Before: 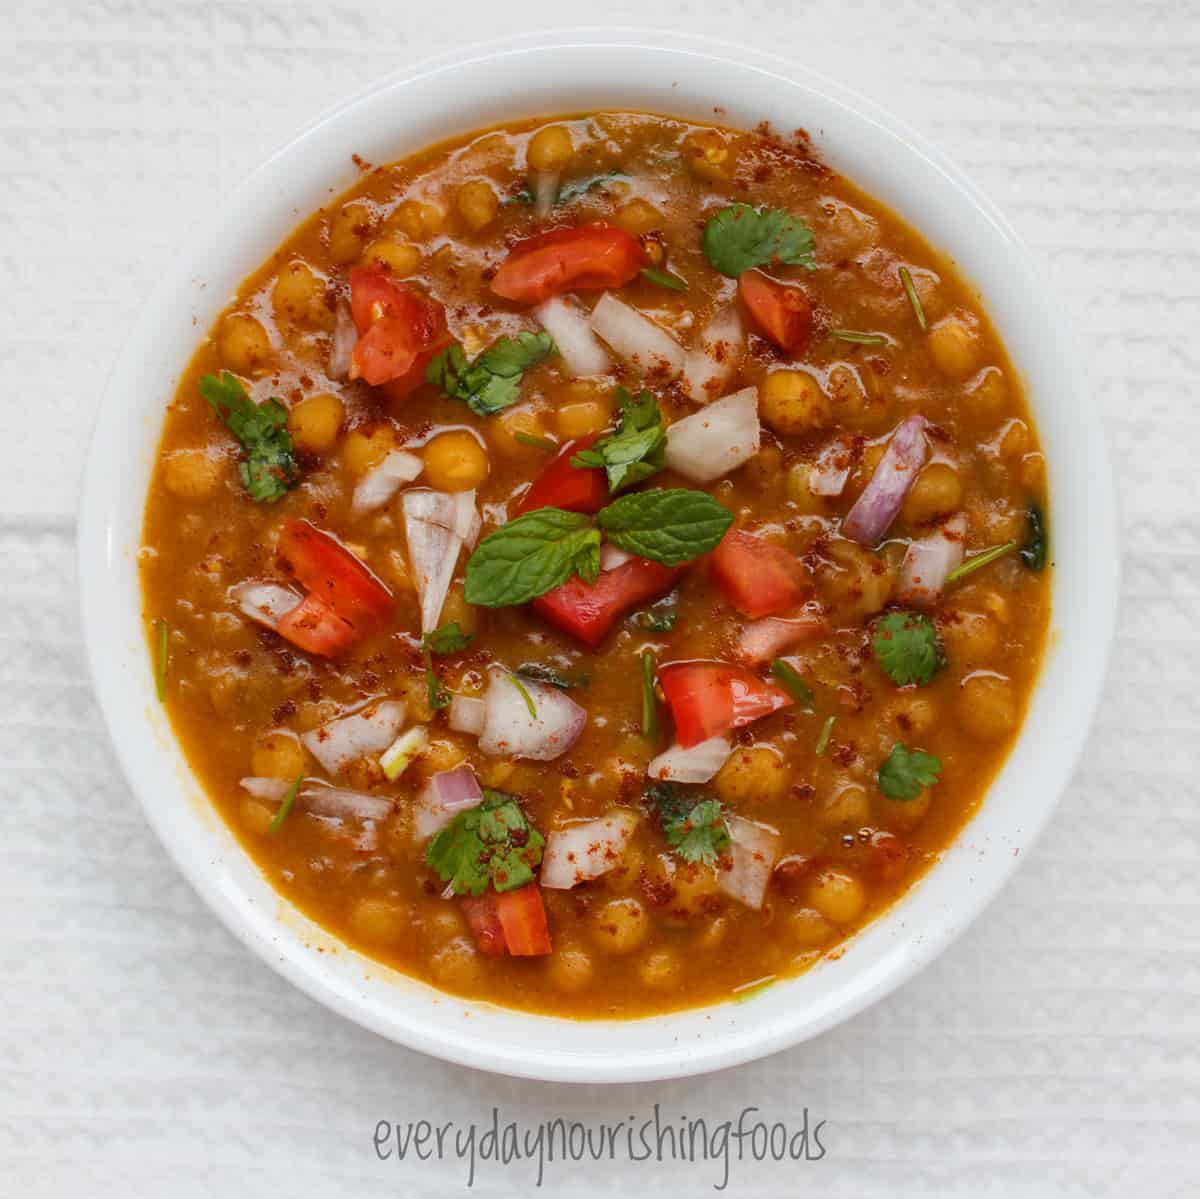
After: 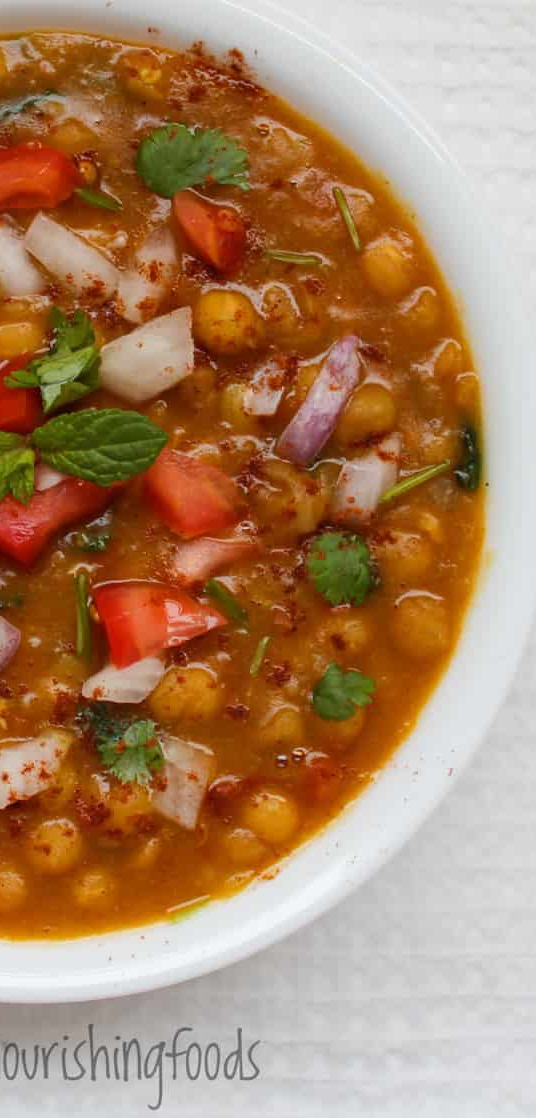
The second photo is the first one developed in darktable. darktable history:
exposure: compensate highlight preservation false
crop: left 47.206%, top 6.71%, right 8.094%
